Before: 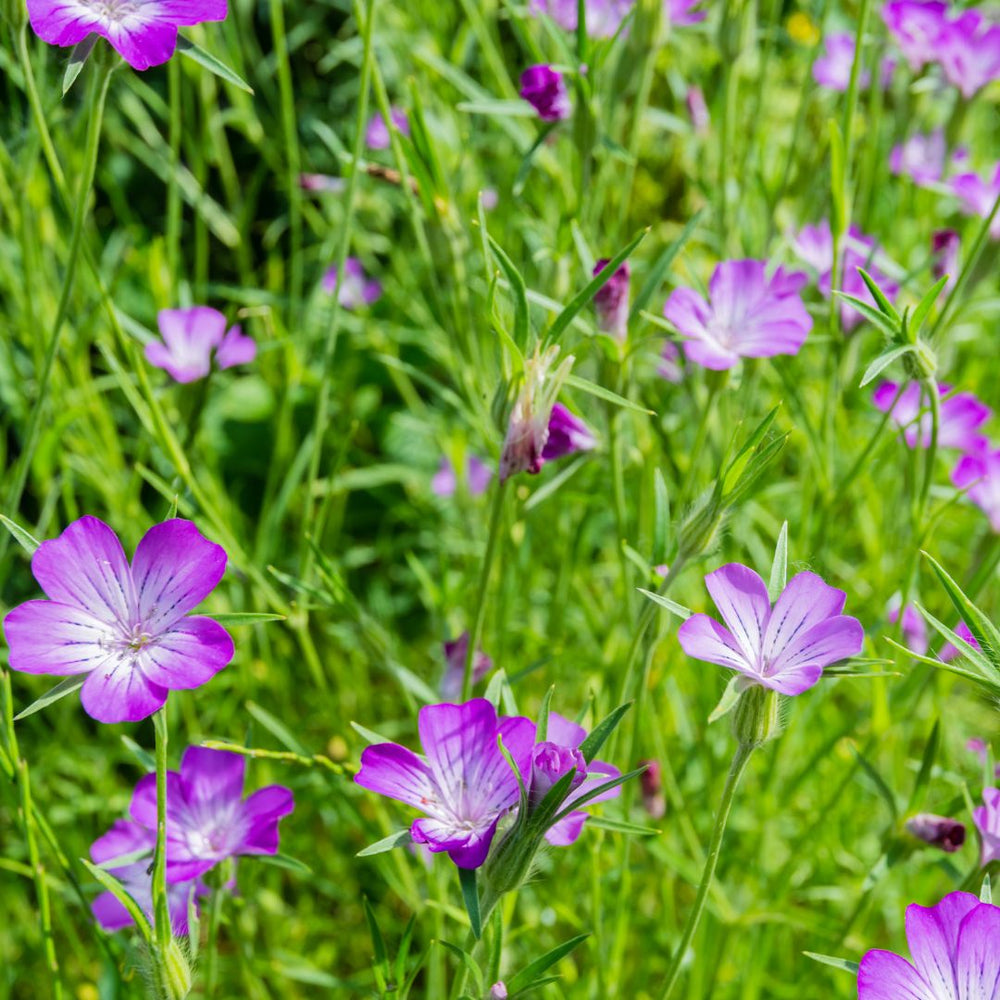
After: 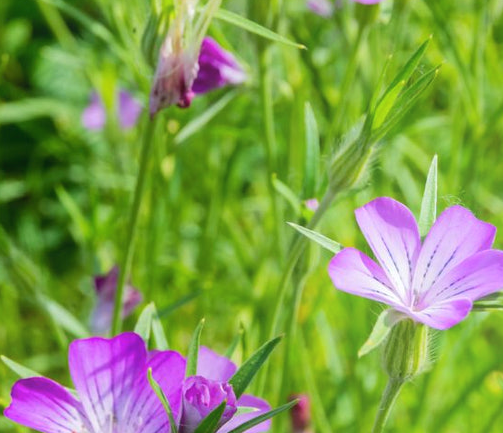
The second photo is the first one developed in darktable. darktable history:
crop: left 35.03%, top 36.625%, right 14.663%, bottom 20.057%
bloom: on, module defaults
